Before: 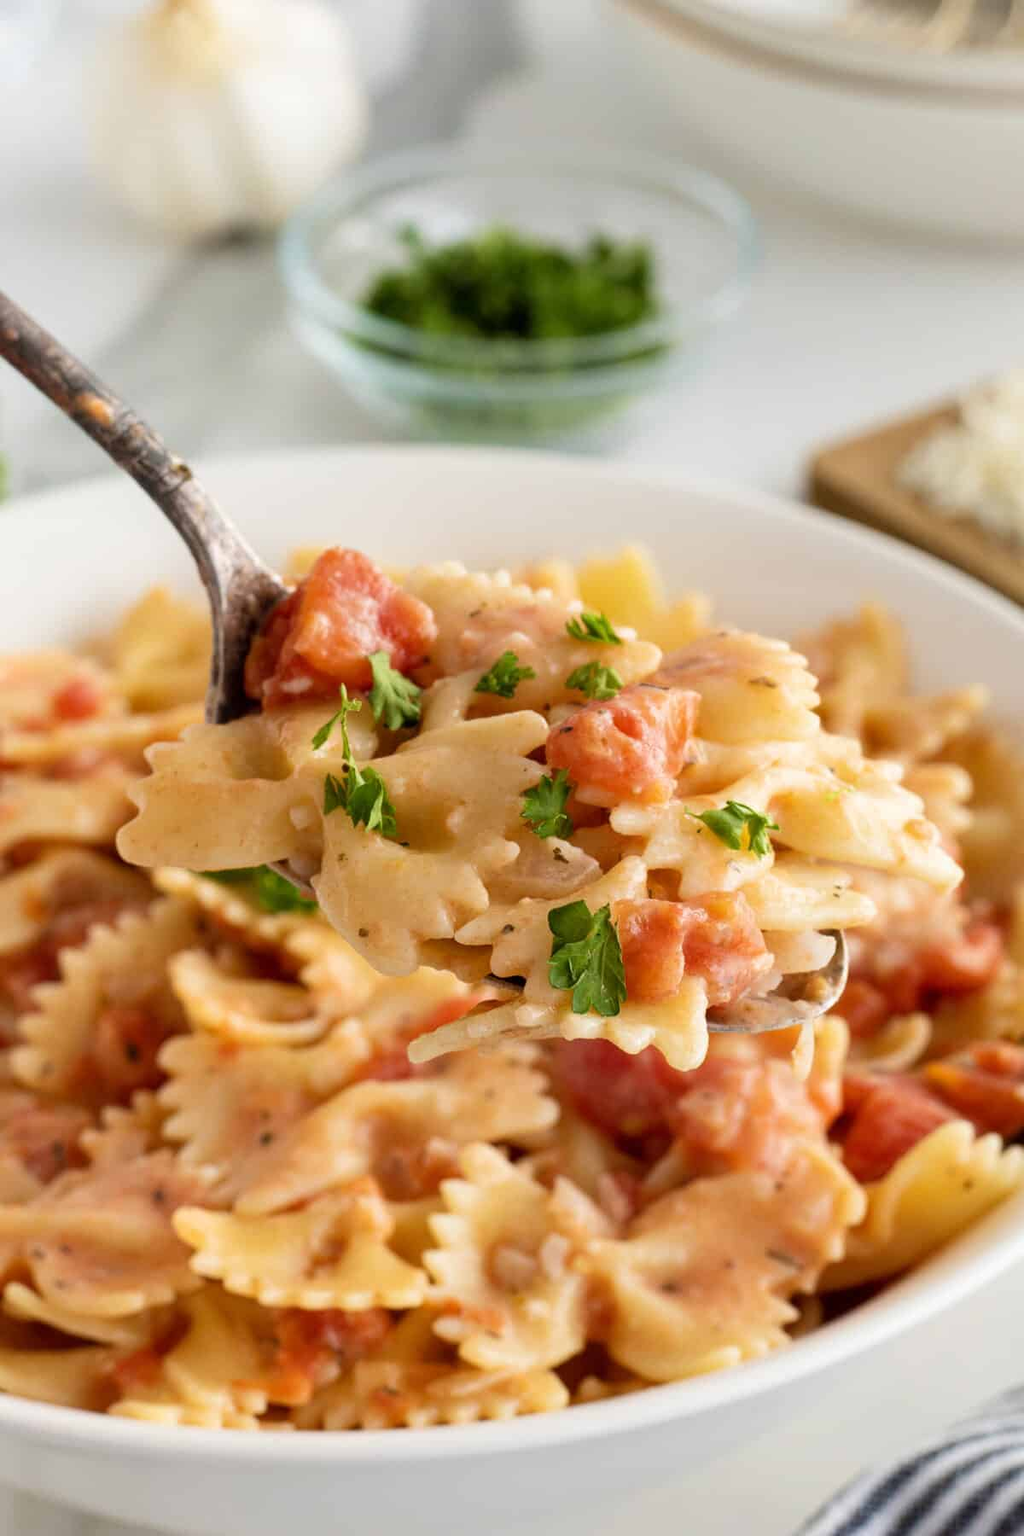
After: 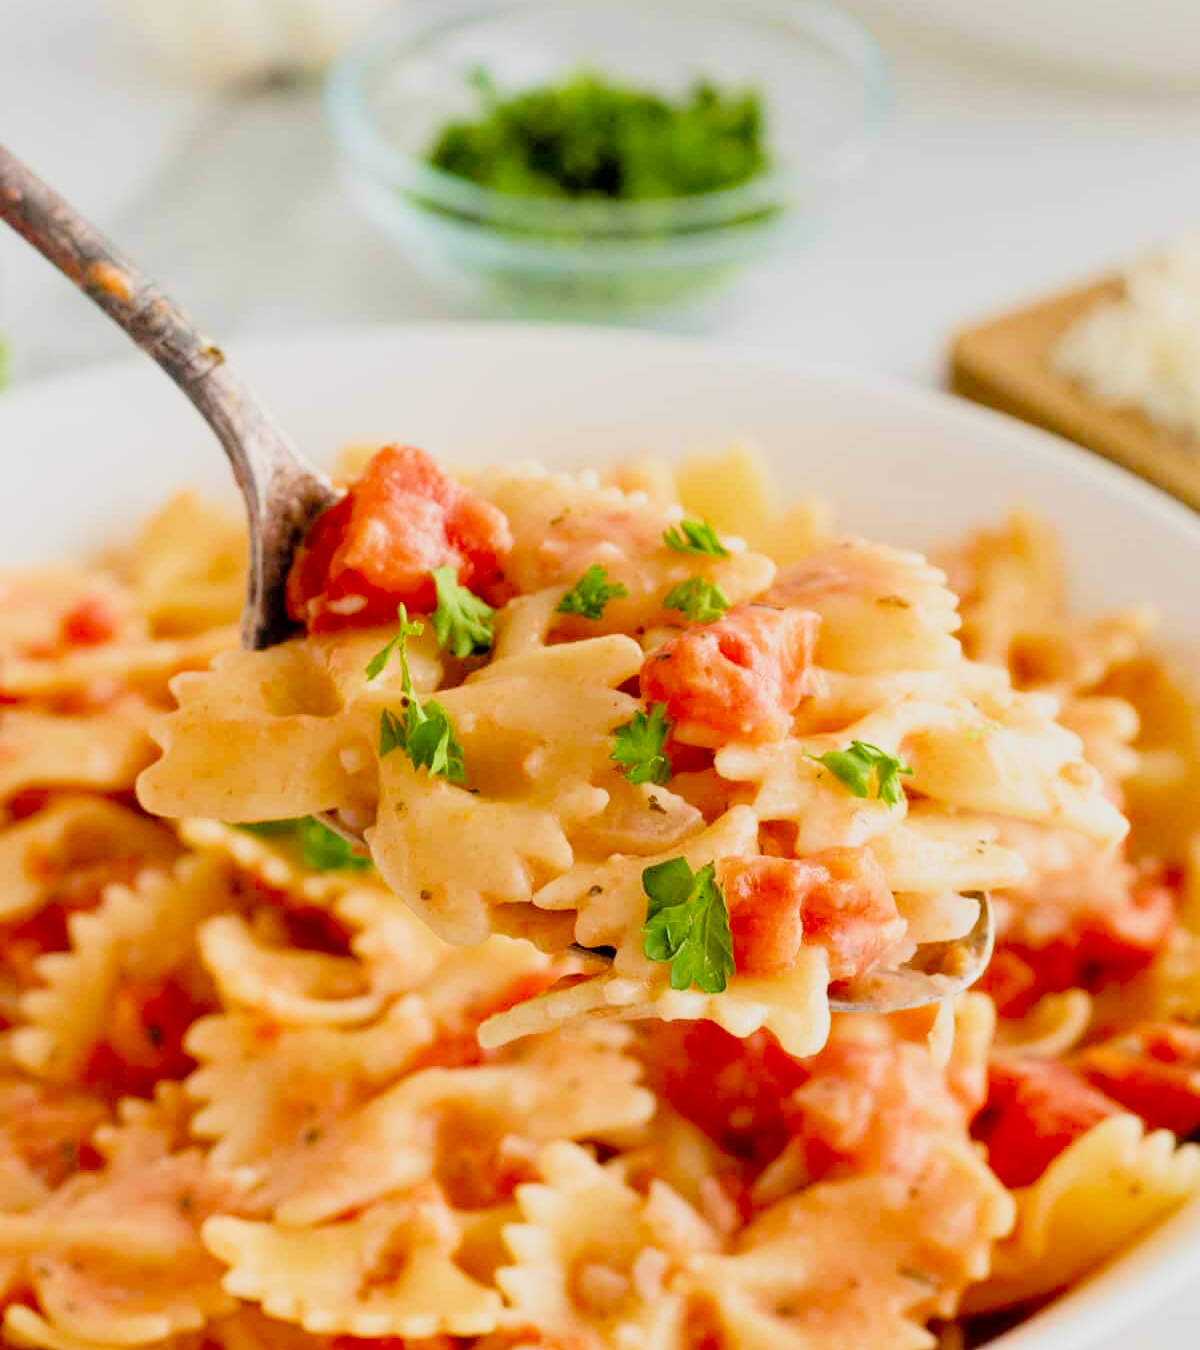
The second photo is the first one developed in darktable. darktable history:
crop: top 11.038%, bottom 13.962%
exposure: black level correction 0, exposure 1 EV, compensate exposure bias true, compensate highlight preservation false
filmic rgb: black relative exposure -8.79 EV, white relative exposure 4.98 EV, threshold 6 EV, target black luminance 0%, hardness 3.77, latitude 66.34%, contrast 0.822, highlights saturation mix 10%, shadows ↔ highlights balance 20%, add noise in highlights 0.1, color science v4 (2020), iterations of high-quality reconstruction 0, type of noise poissonian, enable highlight reconstruction true
